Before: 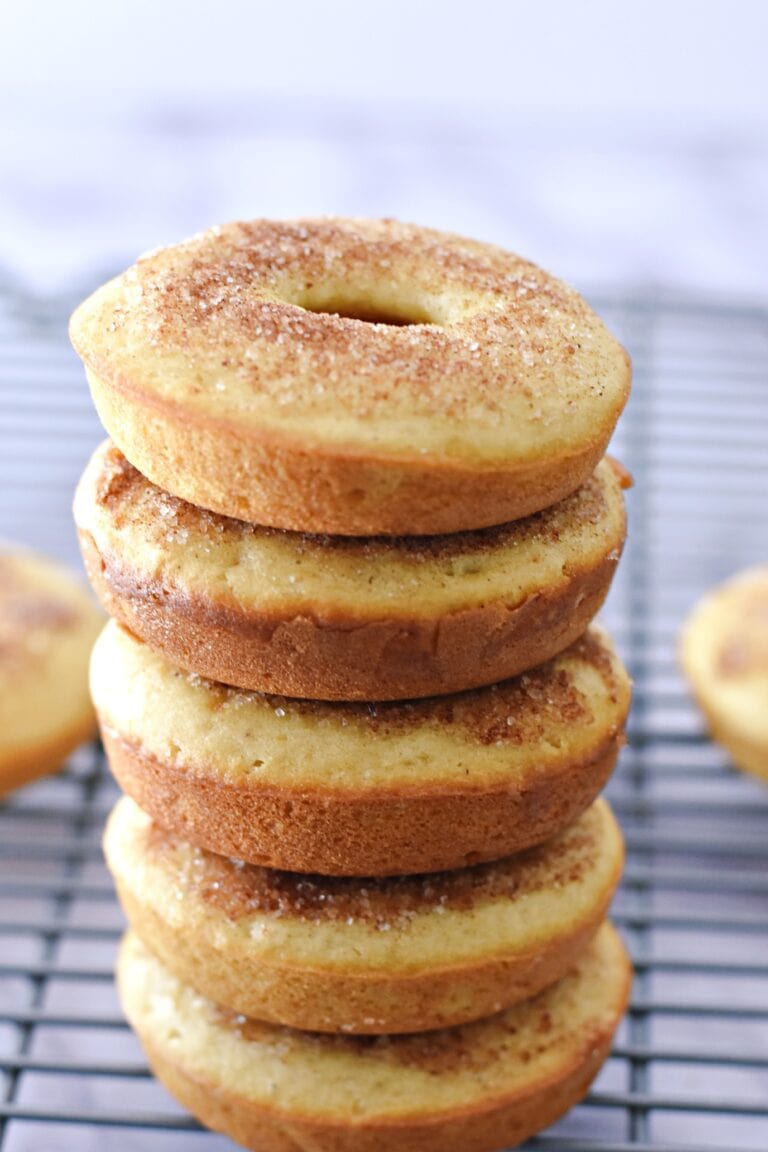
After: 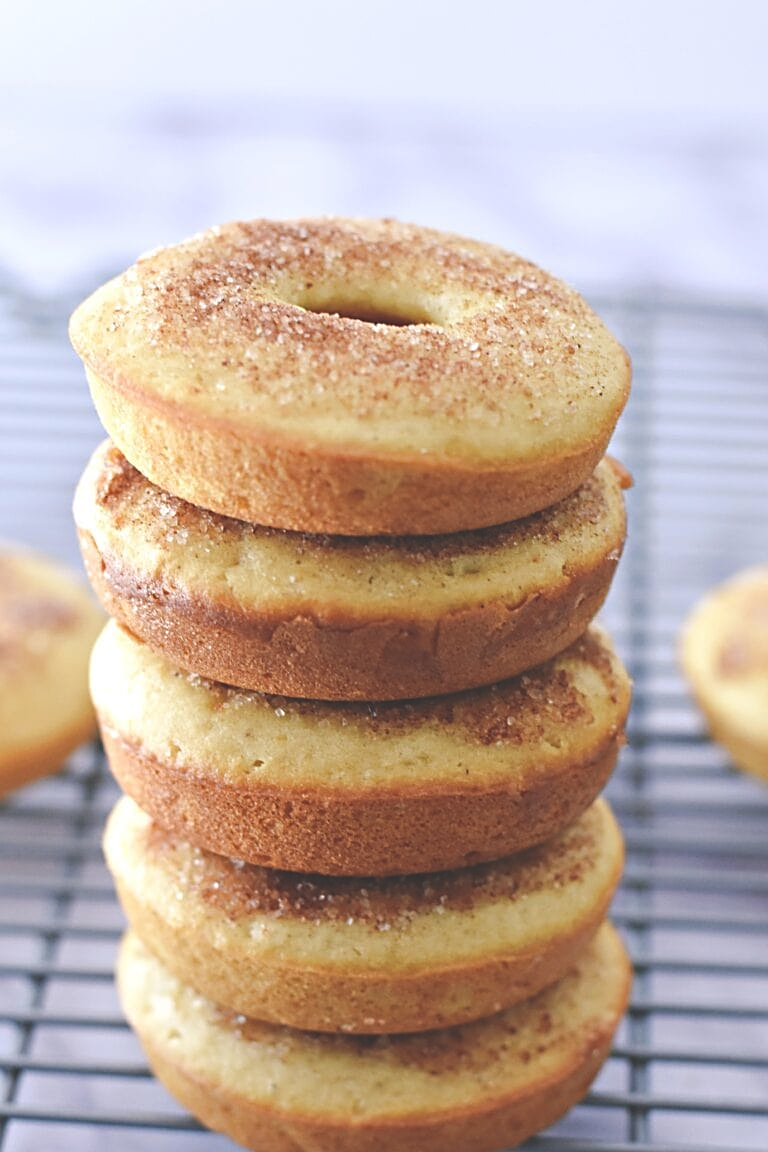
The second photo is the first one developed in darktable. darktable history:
exposure: black level correction -0.03, compensate highlight preservation false
sharpen: on, module defaults
